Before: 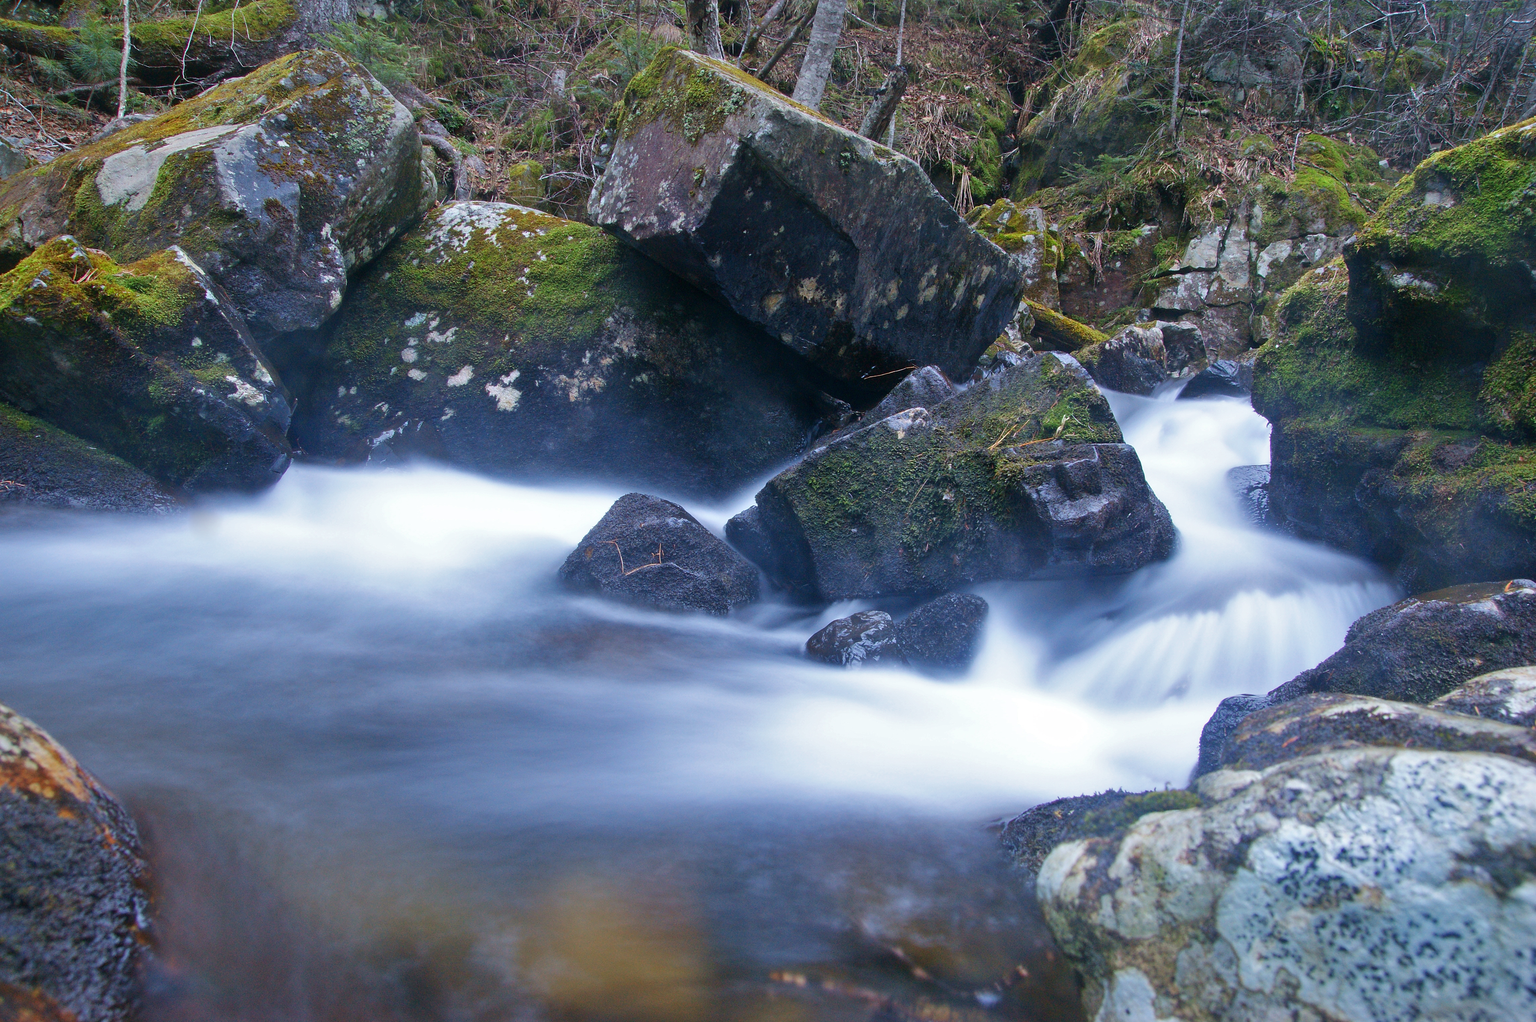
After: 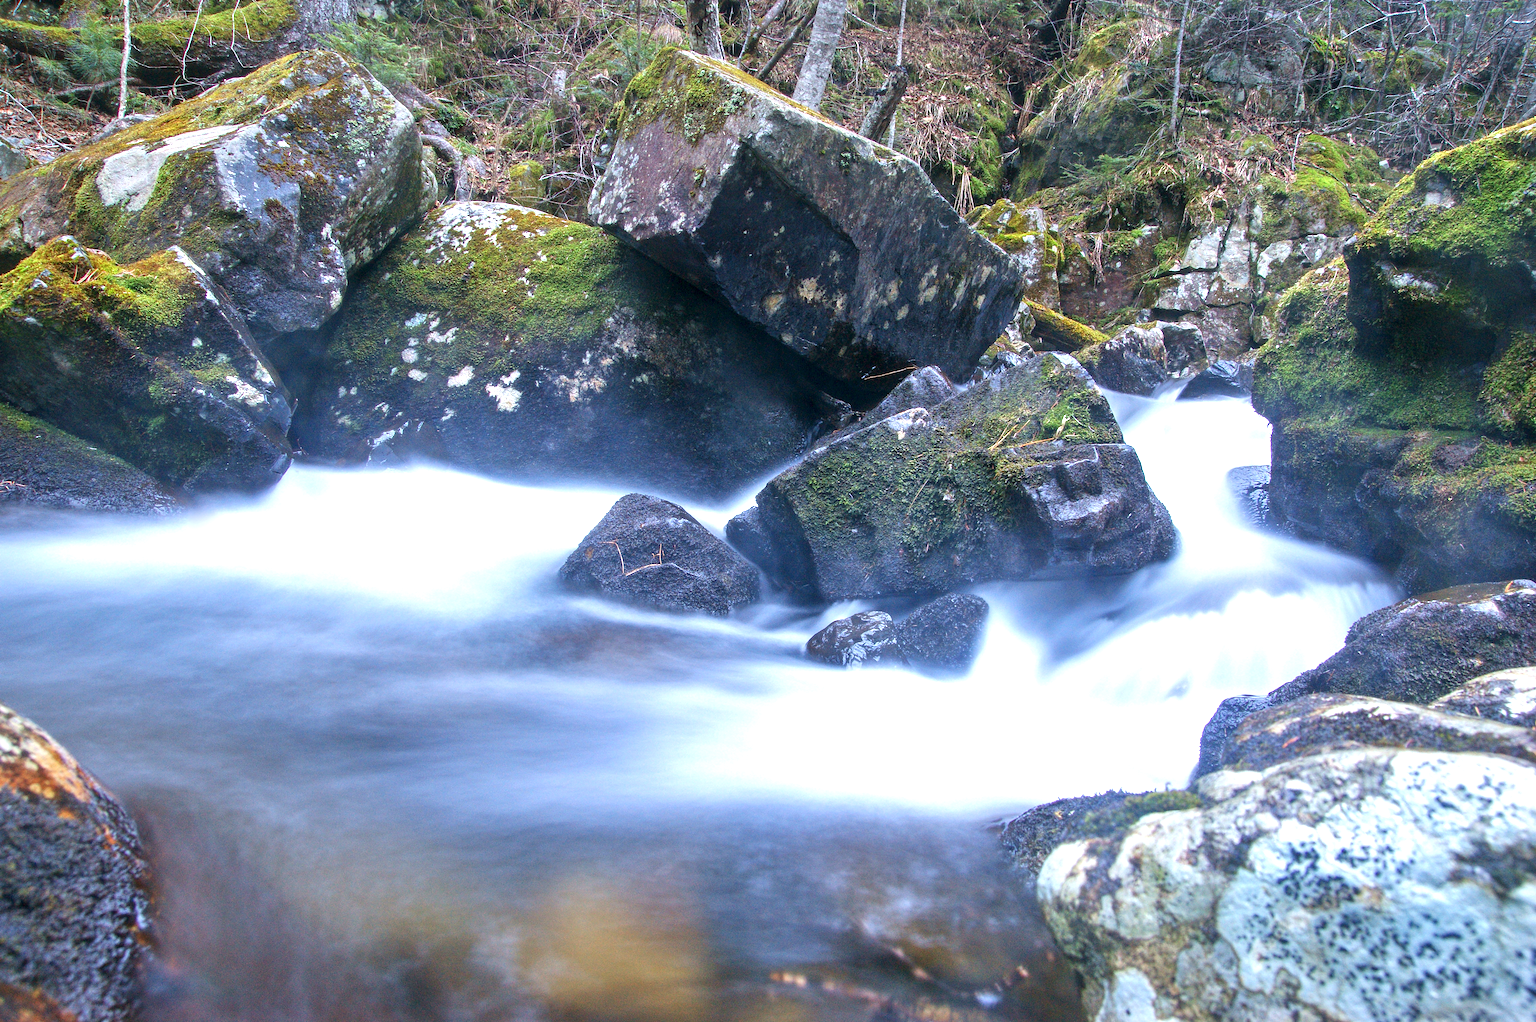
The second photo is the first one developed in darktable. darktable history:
local contrast: detail 130%
exposure: black level correction 0, exposure 0.877 EV, compensate exposure bias true, compensate highlight preservation false
